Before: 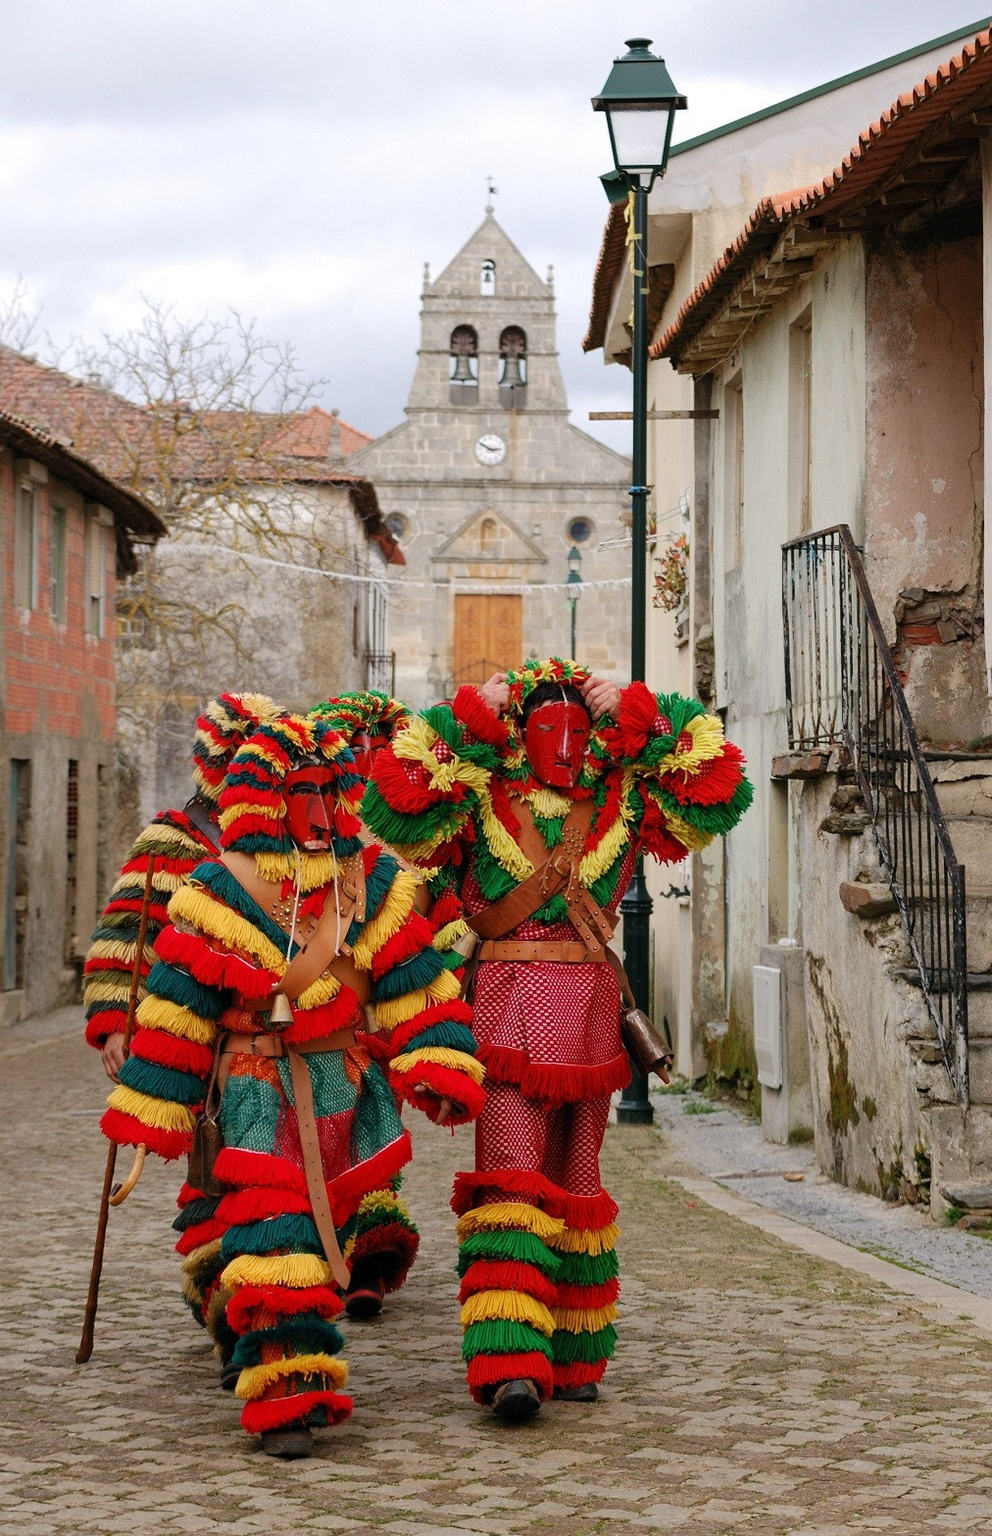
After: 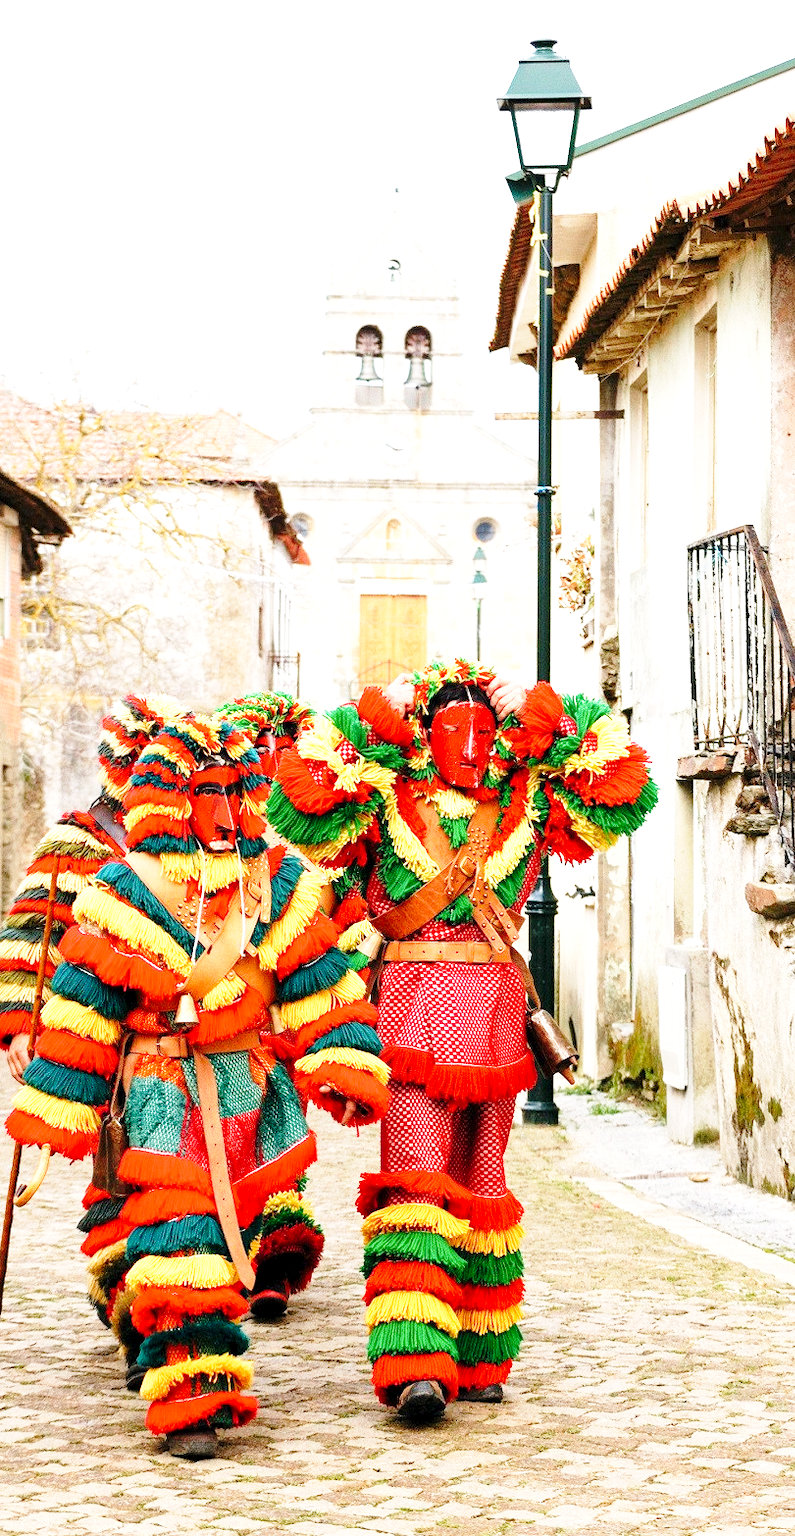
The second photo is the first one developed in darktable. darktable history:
base curve: curves: ch0 [(0, 0) (0.028, 0.03) (0.121, 0.232) (0.46, 0.748) (0.859, 0.968) (1, 1)], preserve colors none
exposure: black level correction 0.001, exposure 1.306 EV, compensate exposure bias true, compensate highlight preservation false
crop and rotate: left 9.598%, right 10.236%
